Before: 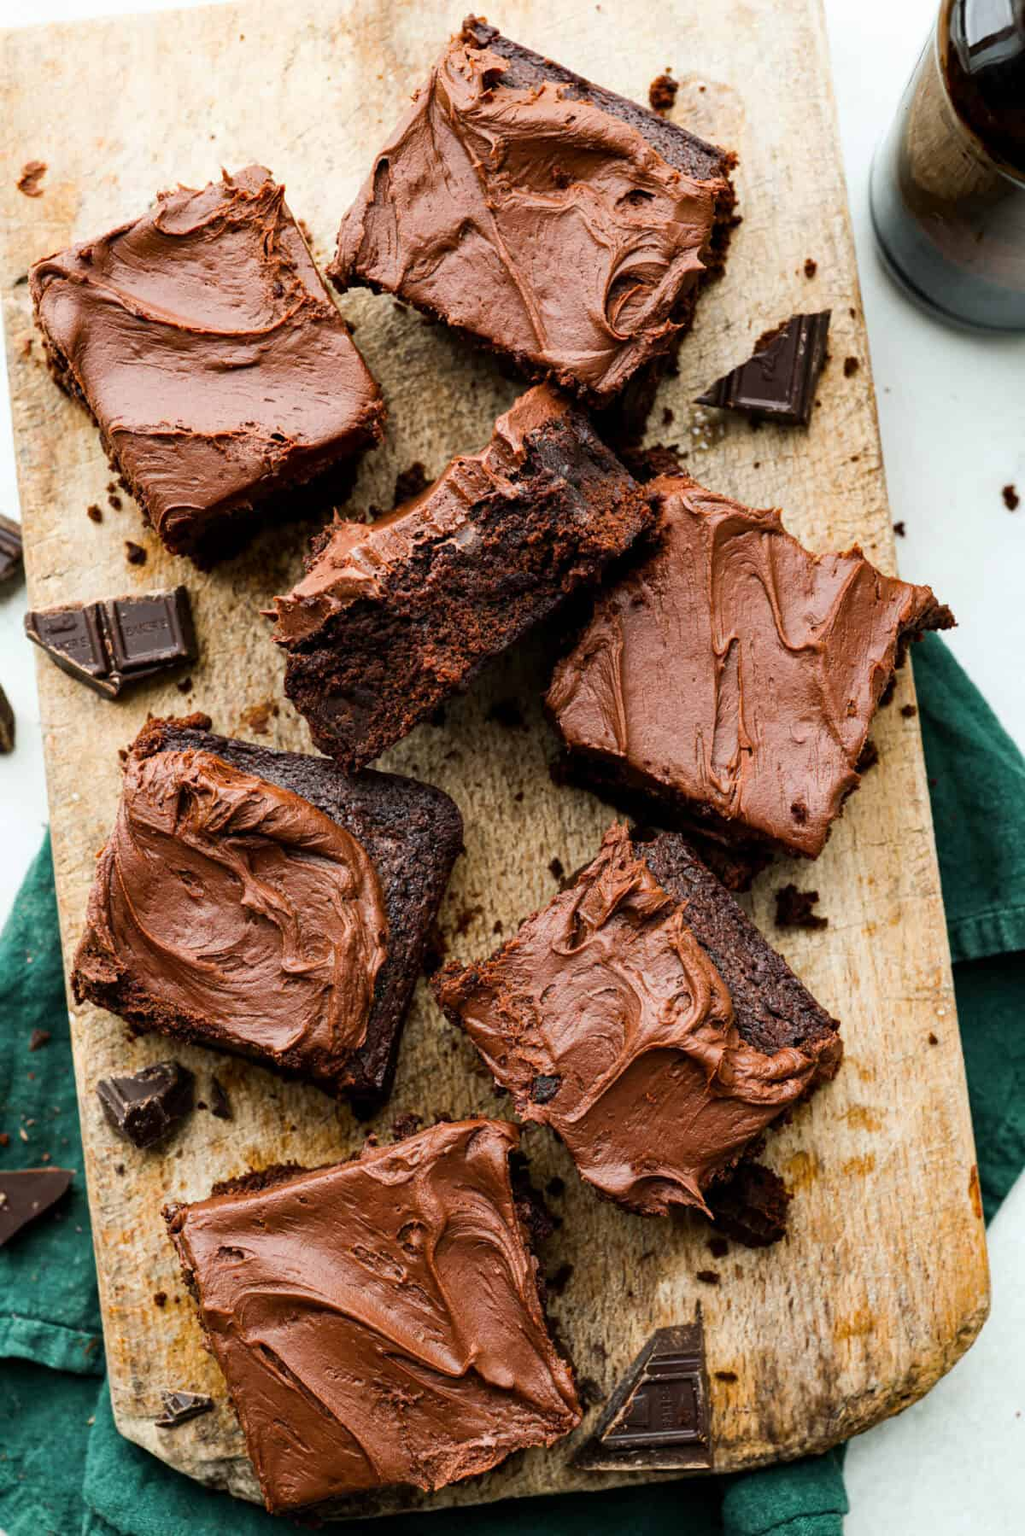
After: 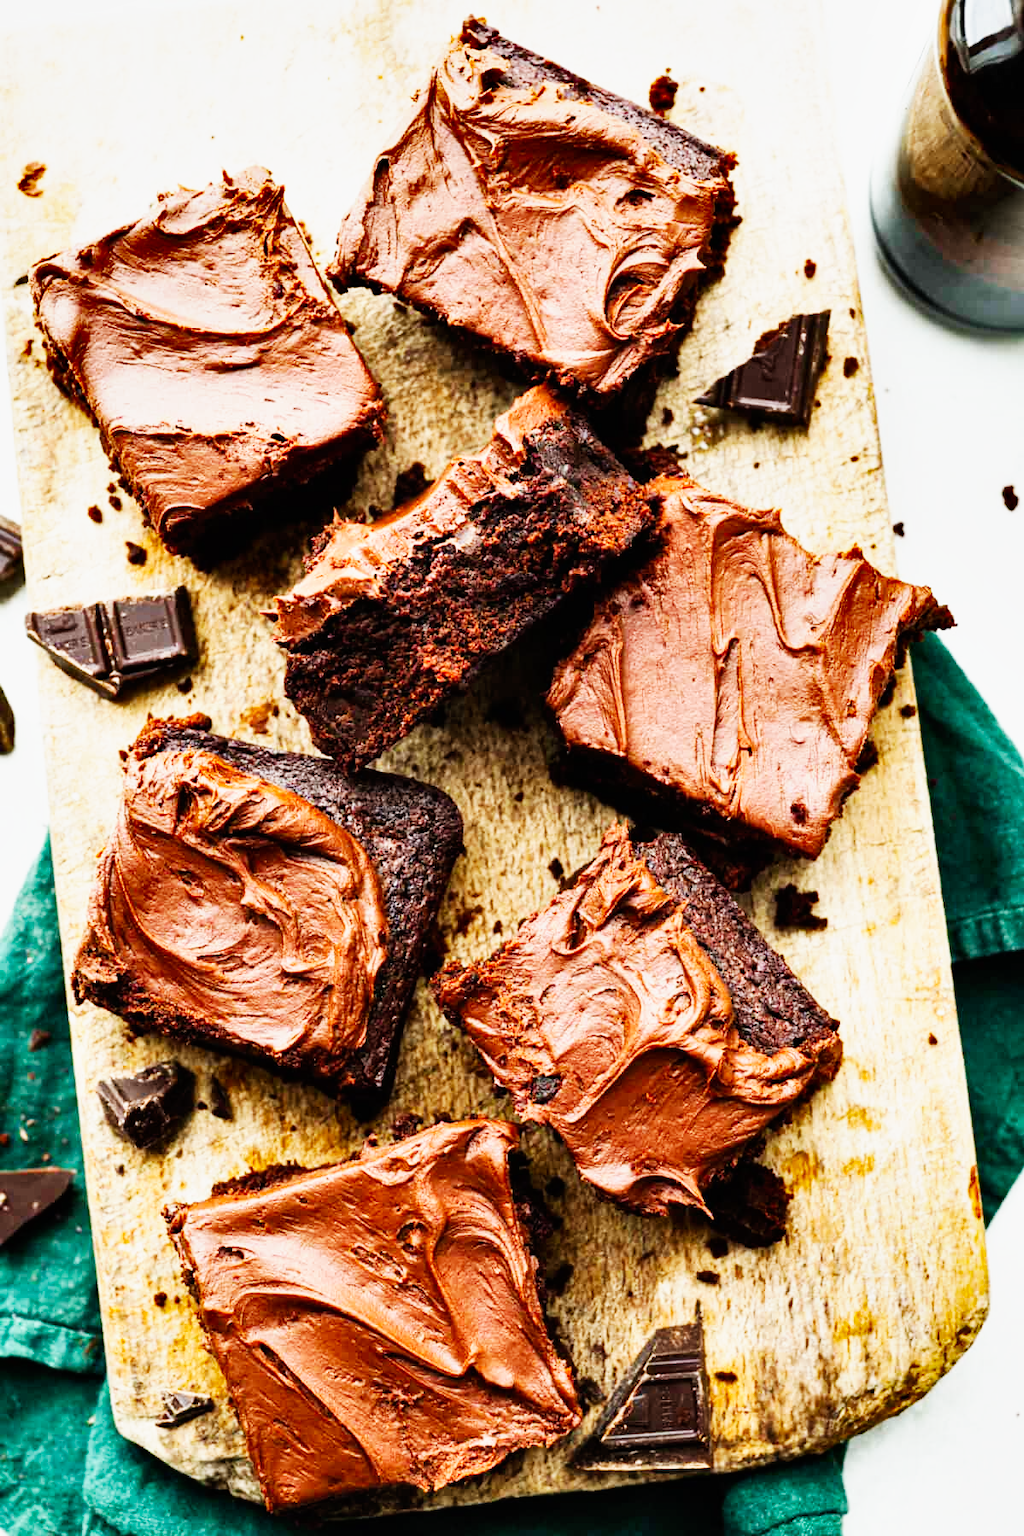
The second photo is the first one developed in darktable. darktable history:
base curve: curves: ch0 [(0, 0) (0.007, 0.004) (0.027, 0.03) (0.046, 0.07) (0.207, 0.54) (0.442, 0.872) (0.673, 0.972) (1, 1)], preserve colors none
shadows and highlights: shadows 43.71, white point adjustment -1.46, soften with gaussian
